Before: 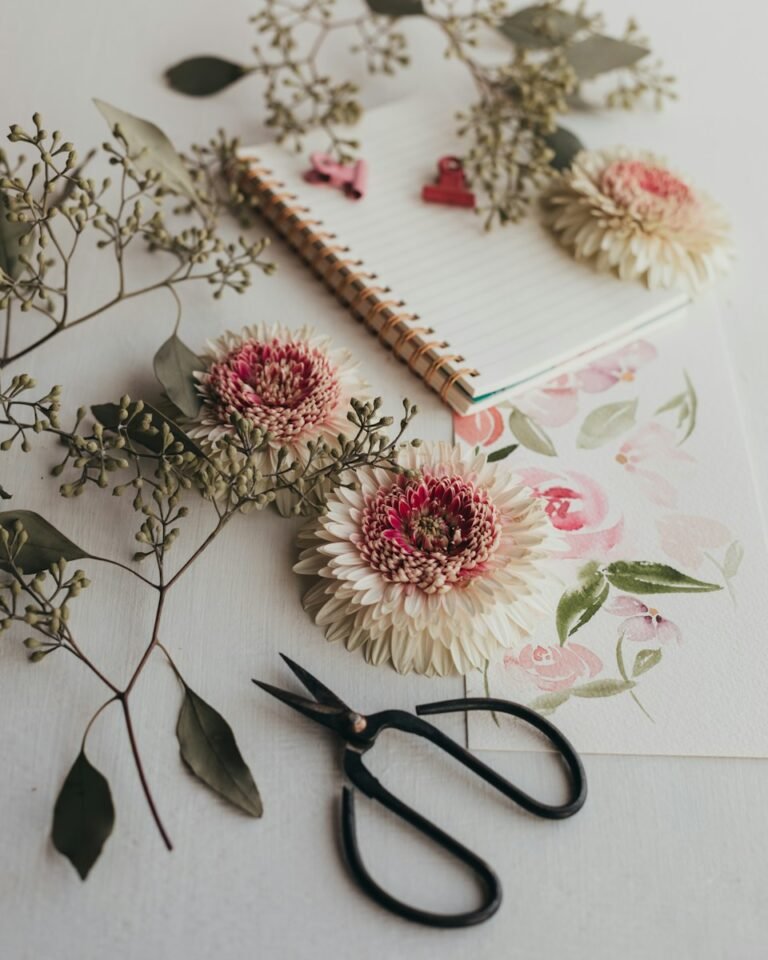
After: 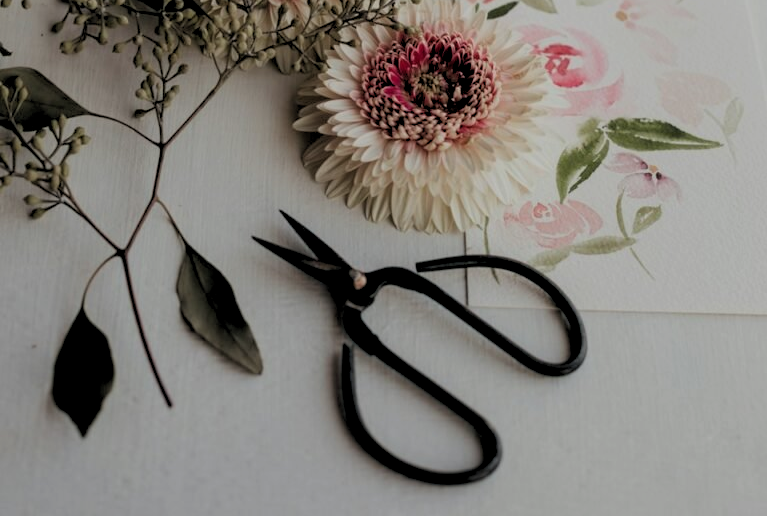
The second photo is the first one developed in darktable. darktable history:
exposure: black level correction 0, exposure -0.721 EV, compensate highlight preservation false
crop and rotate: top 46.237%
rgb levels: levels [[0.013, 0.434, 0.89], [0, 0.5, 1], [0, 0.5, 1]]
